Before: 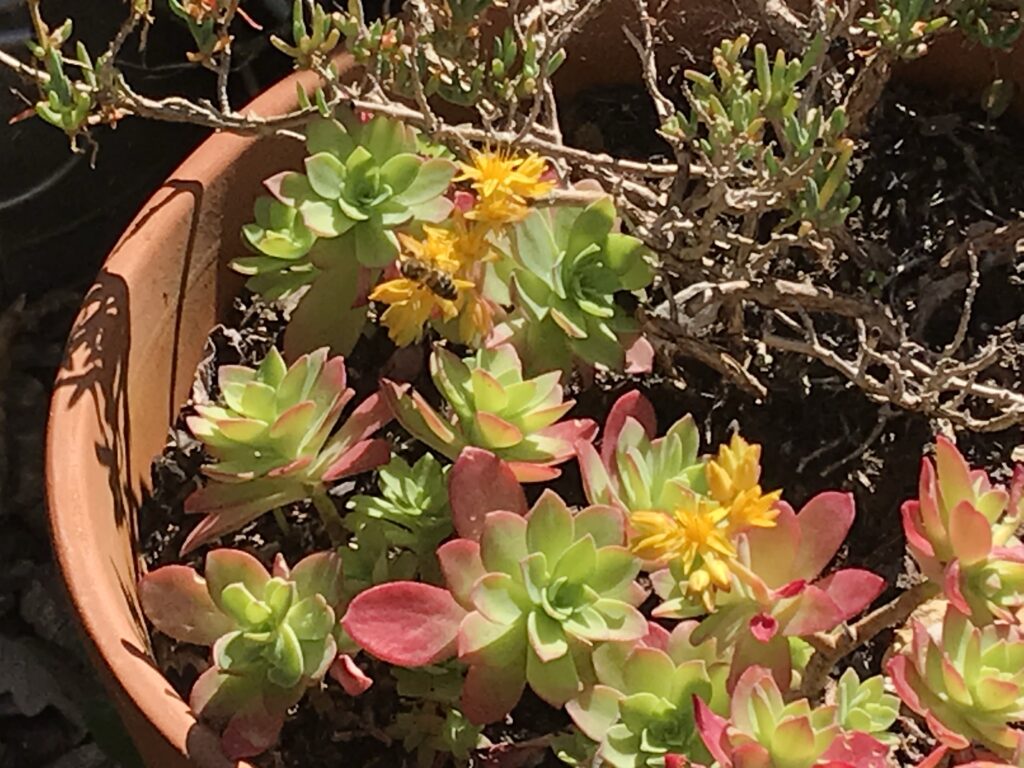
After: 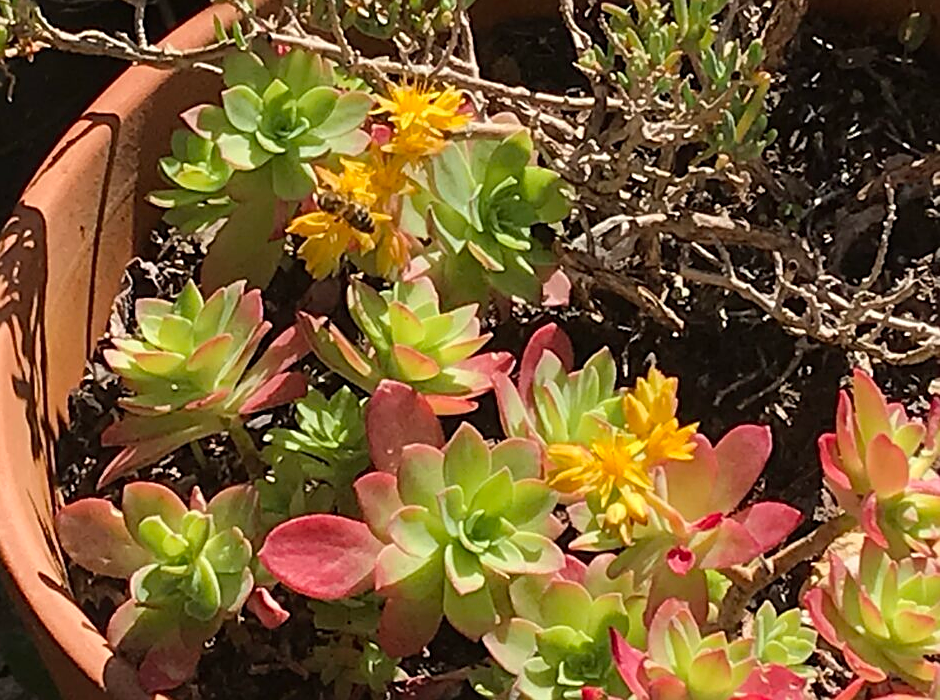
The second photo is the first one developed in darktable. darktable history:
sharpen: on, module defaults
crop and rotate: left 8.176%, top 8.791%
